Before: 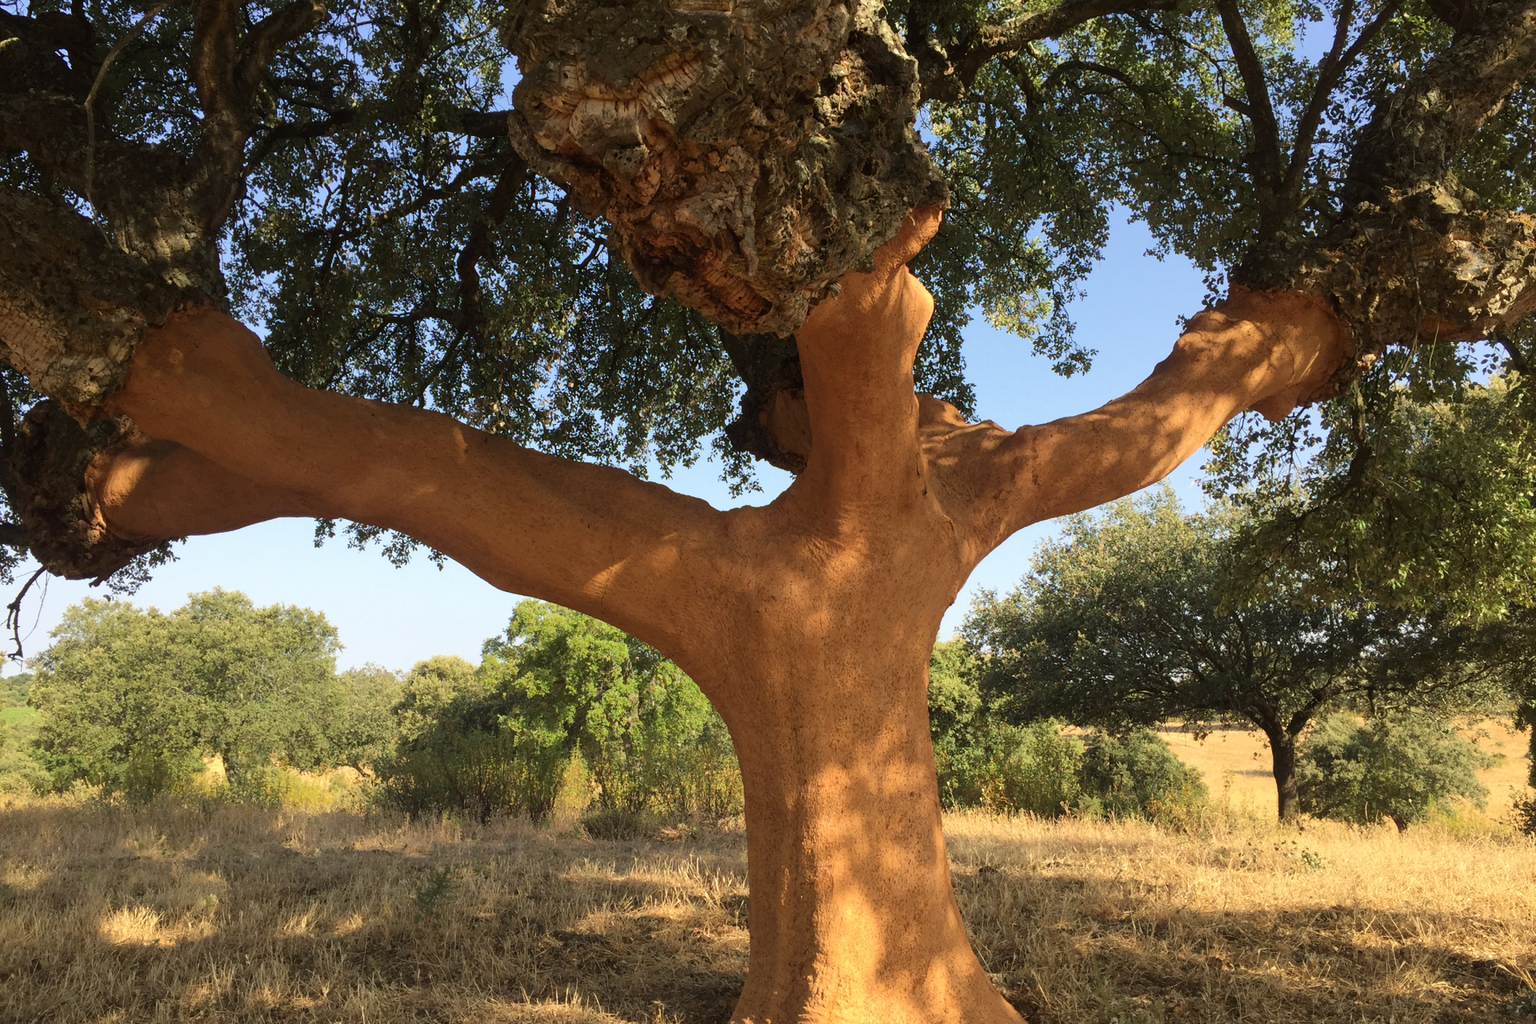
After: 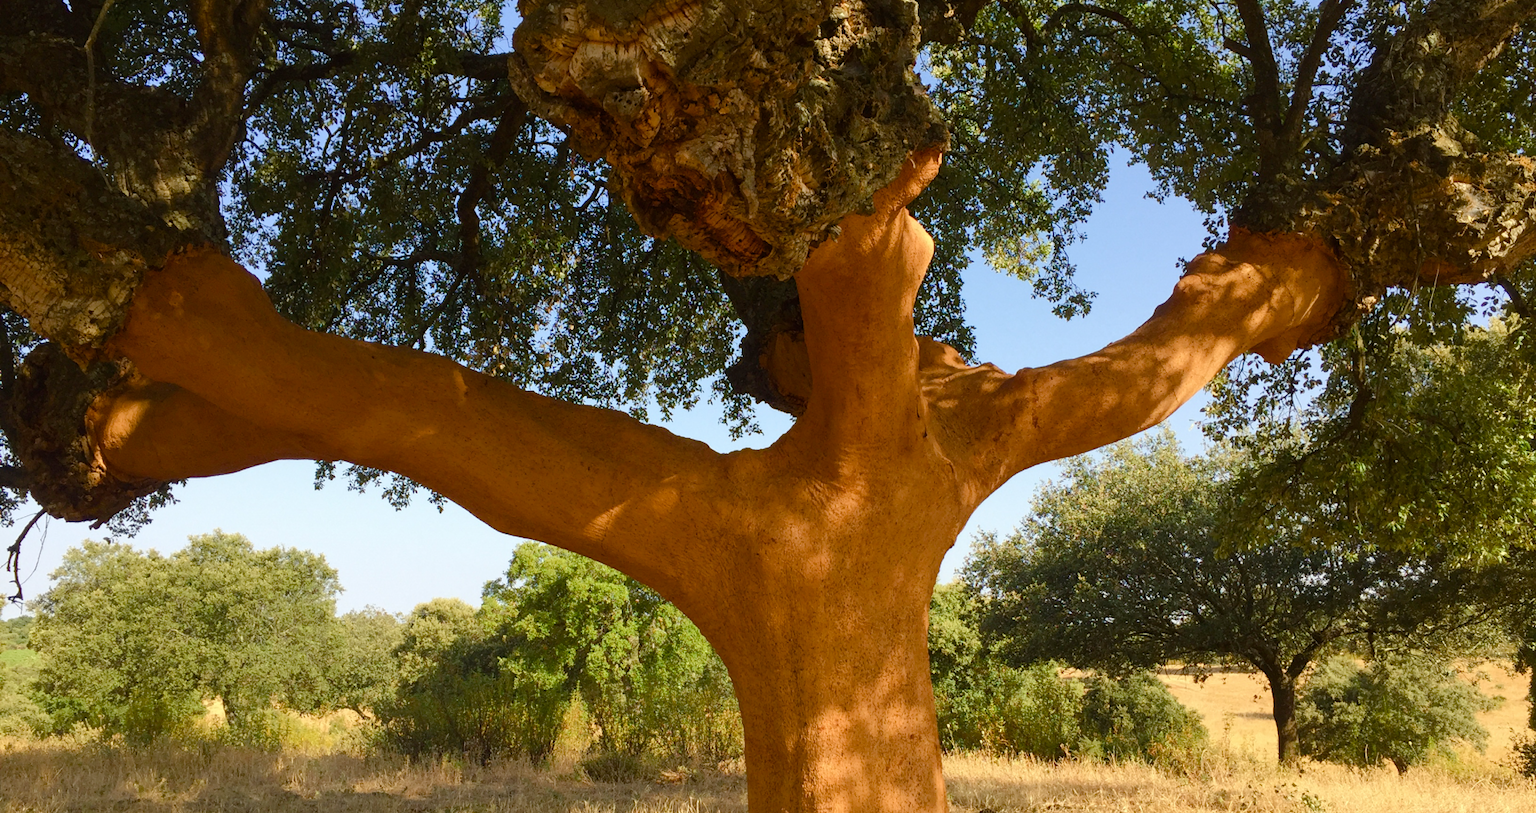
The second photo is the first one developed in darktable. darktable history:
color balance rgb: linear chroma grading › global chroma -0.979%, perceptual saturation grading › global saturation 45.022%, perceptual saturation grading › highlights -50.28%, perceptual saturation grading › shadows 30.345%
crop and rotate: top 5.656%, bottom 14.869%
